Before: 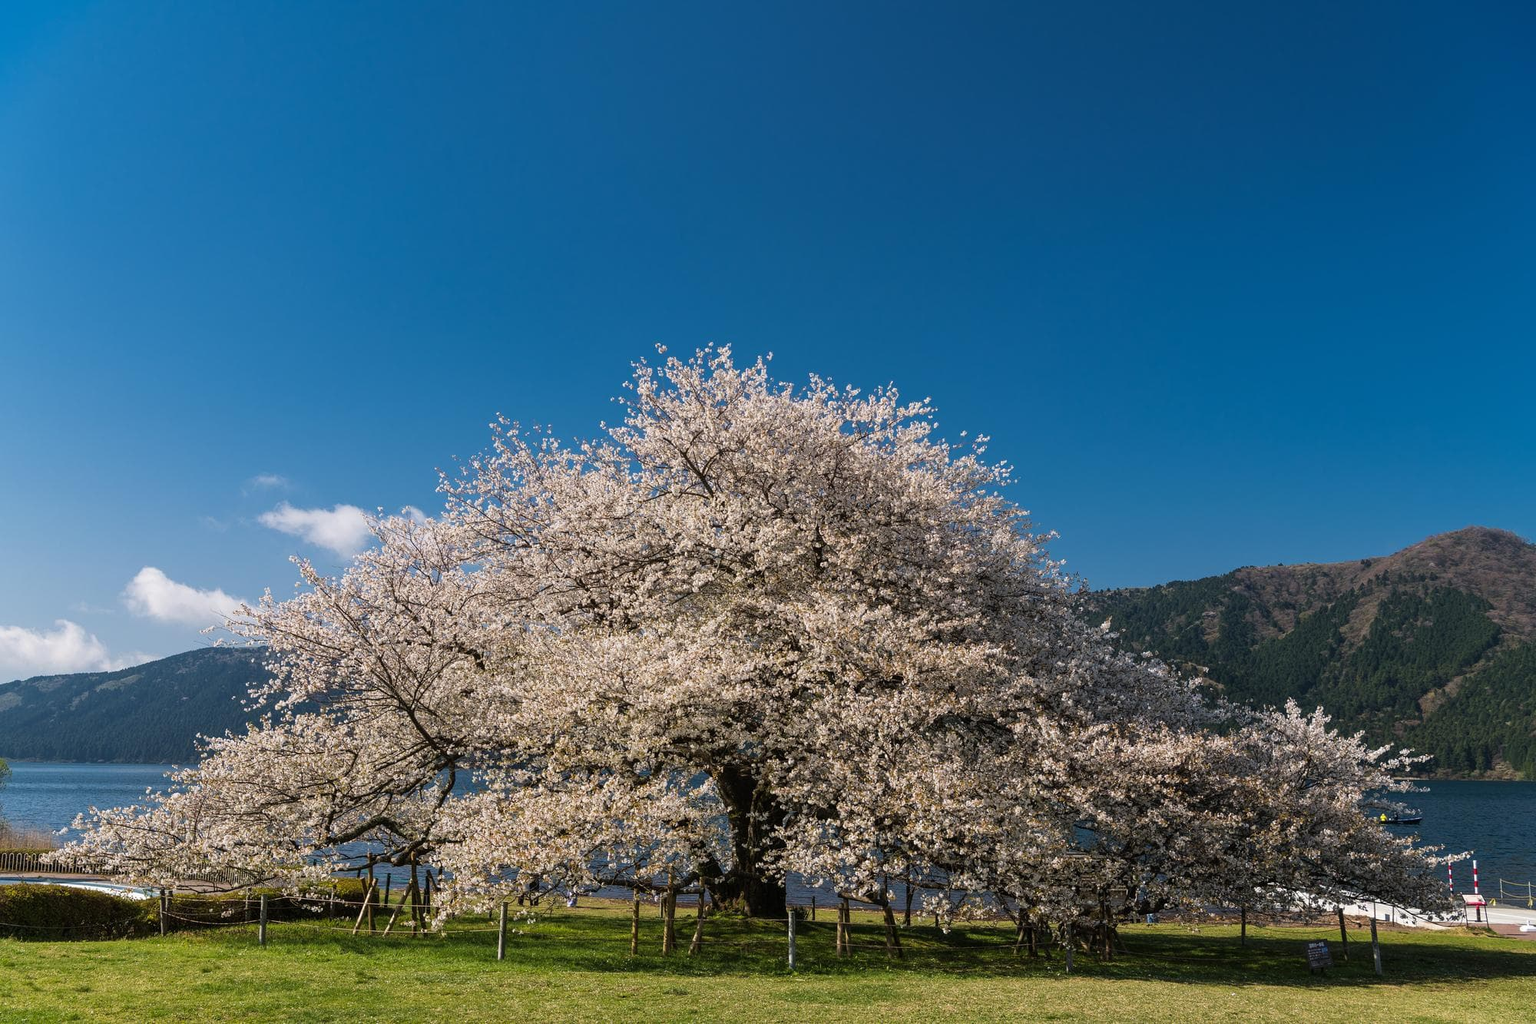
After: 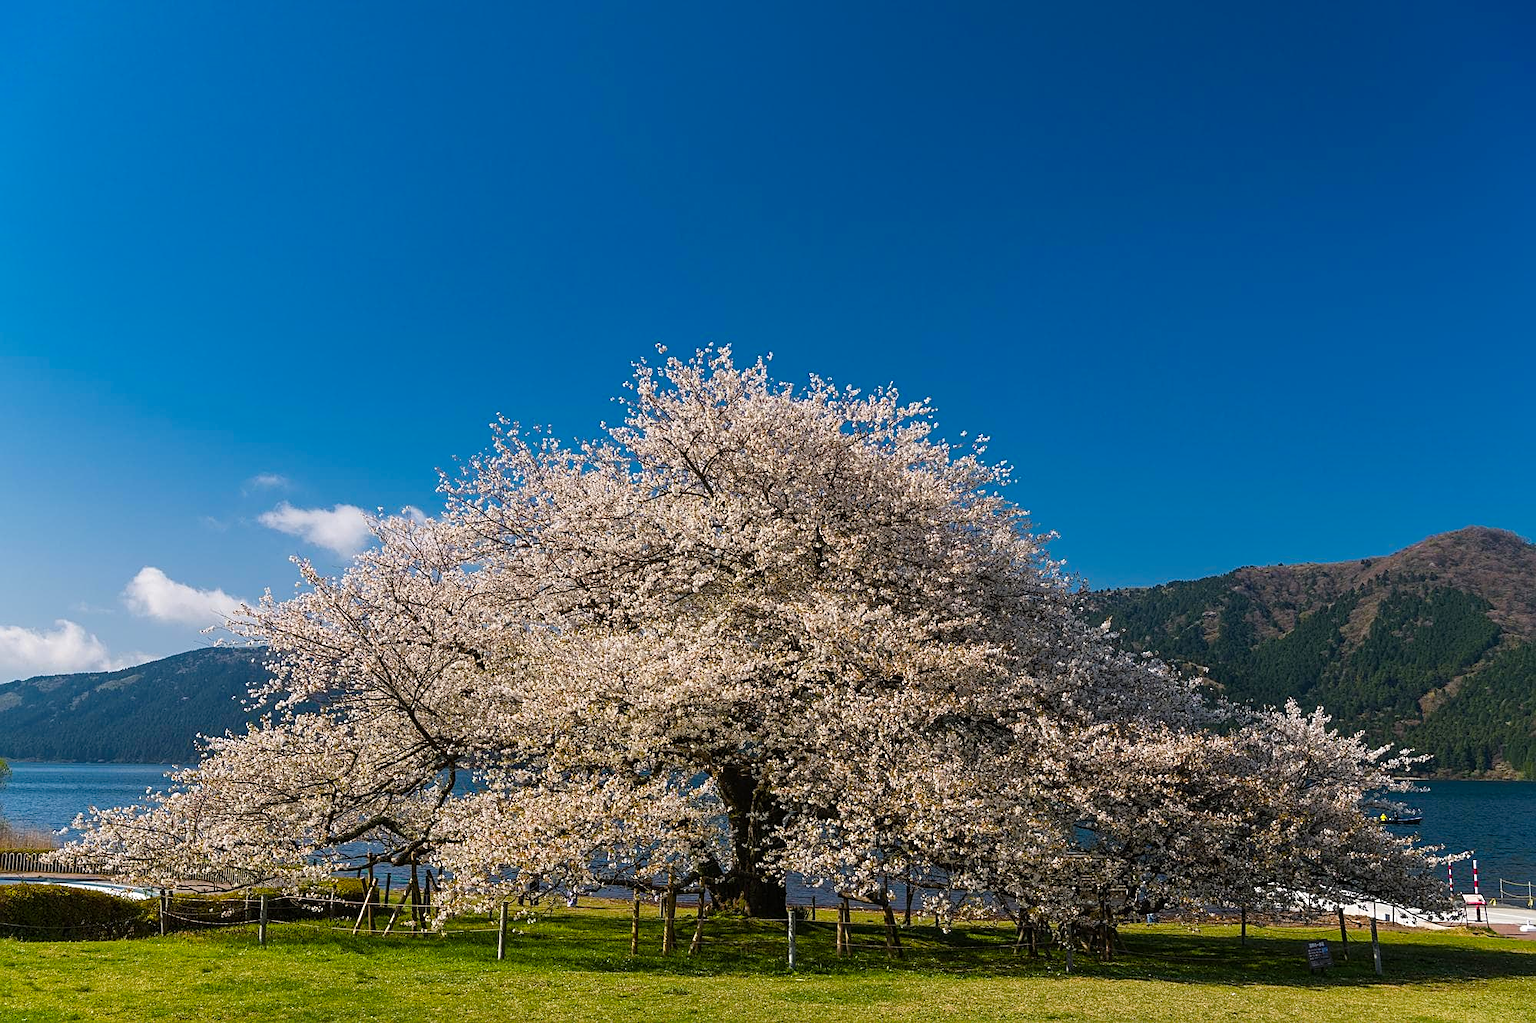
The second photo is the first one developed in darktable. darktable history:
color balance rgb: perceptual saturation grading › global saturation 36.325%, perceptual saturation grading › shadows 35.031%, global vibrance -23.743%
sharpen: amount 0.493
